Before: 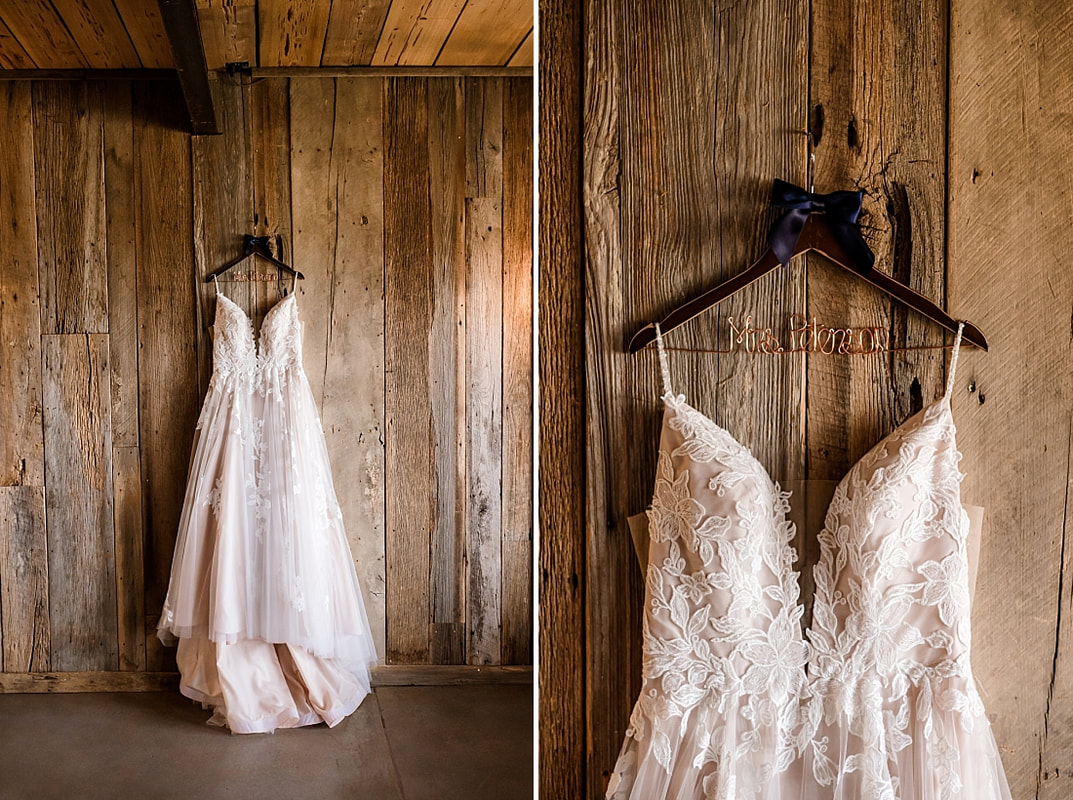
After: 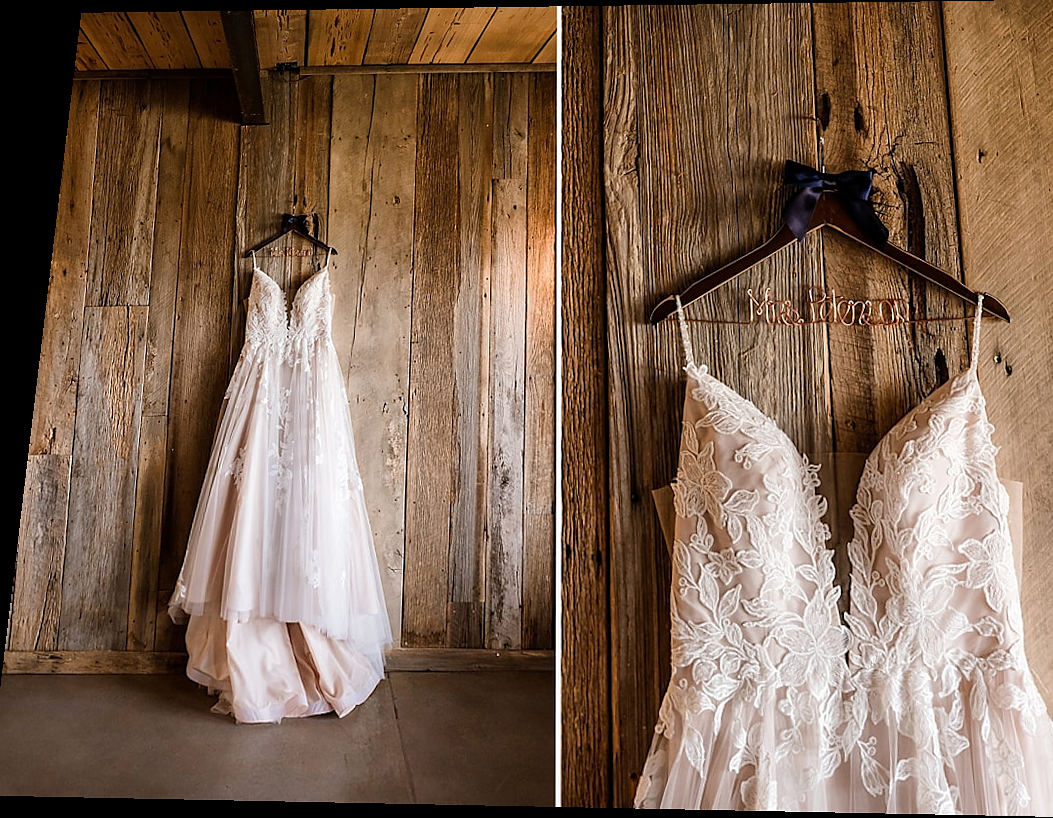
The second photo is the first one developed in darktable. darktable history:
sharpen: radius 1
crop and rotate: left 1.088%, right 8.807%
rotate and perspective: rotation 0.128°, lens shift (vertical) -0.181, lens shift (horizontal) -0.044, shear 0.001, automatic cropping off
